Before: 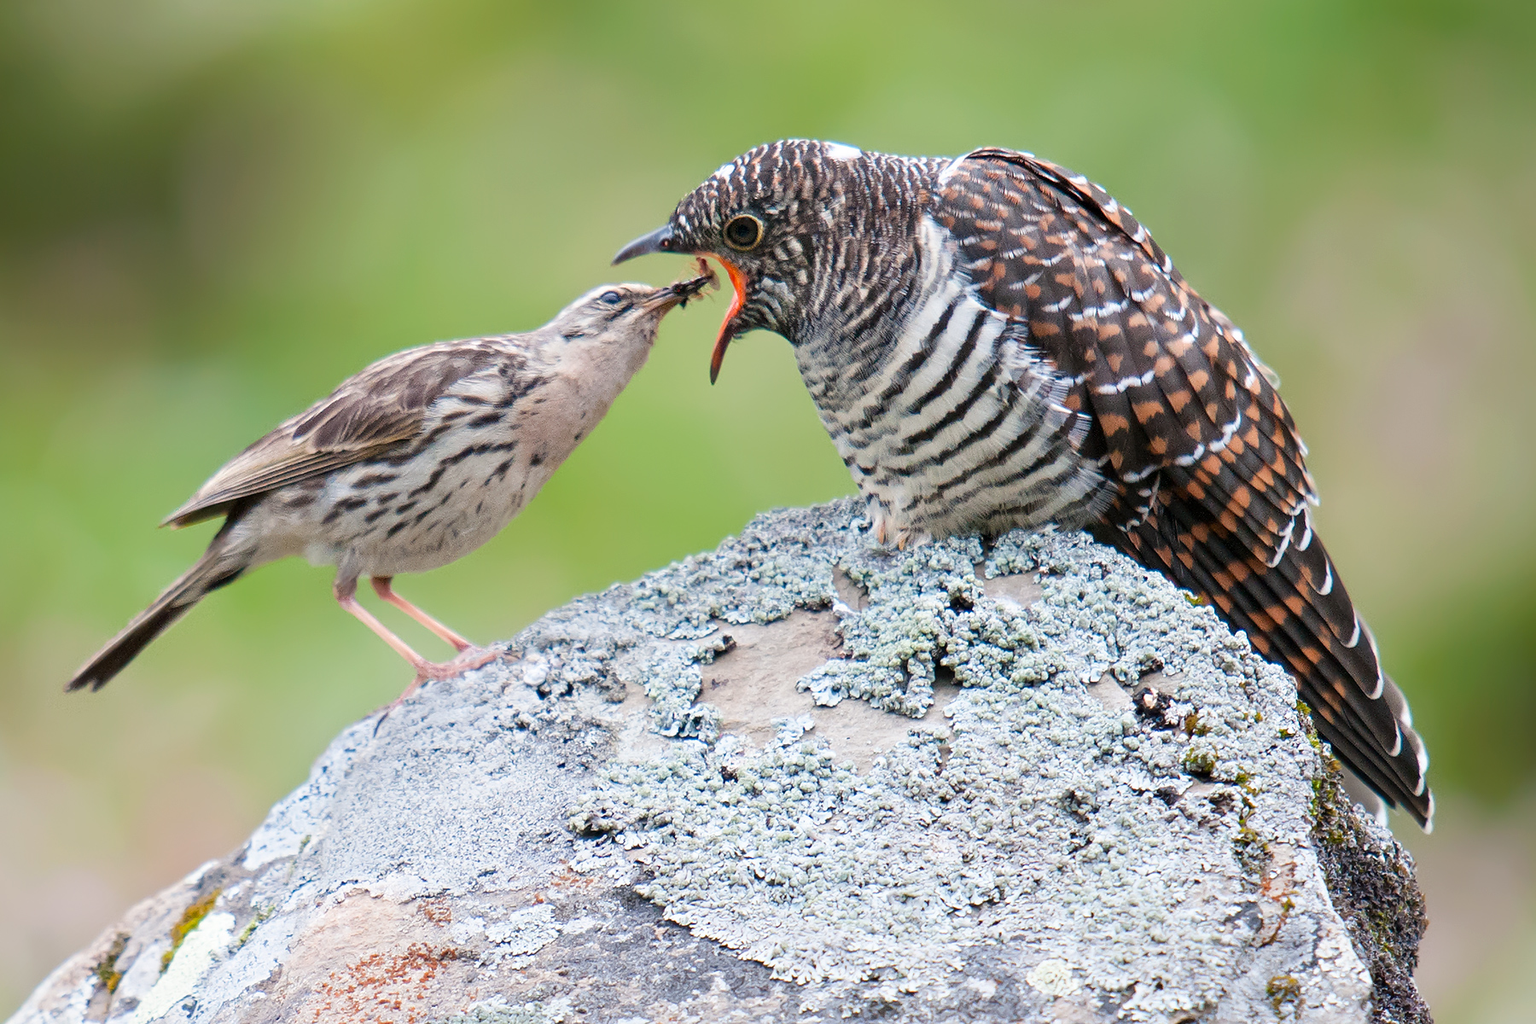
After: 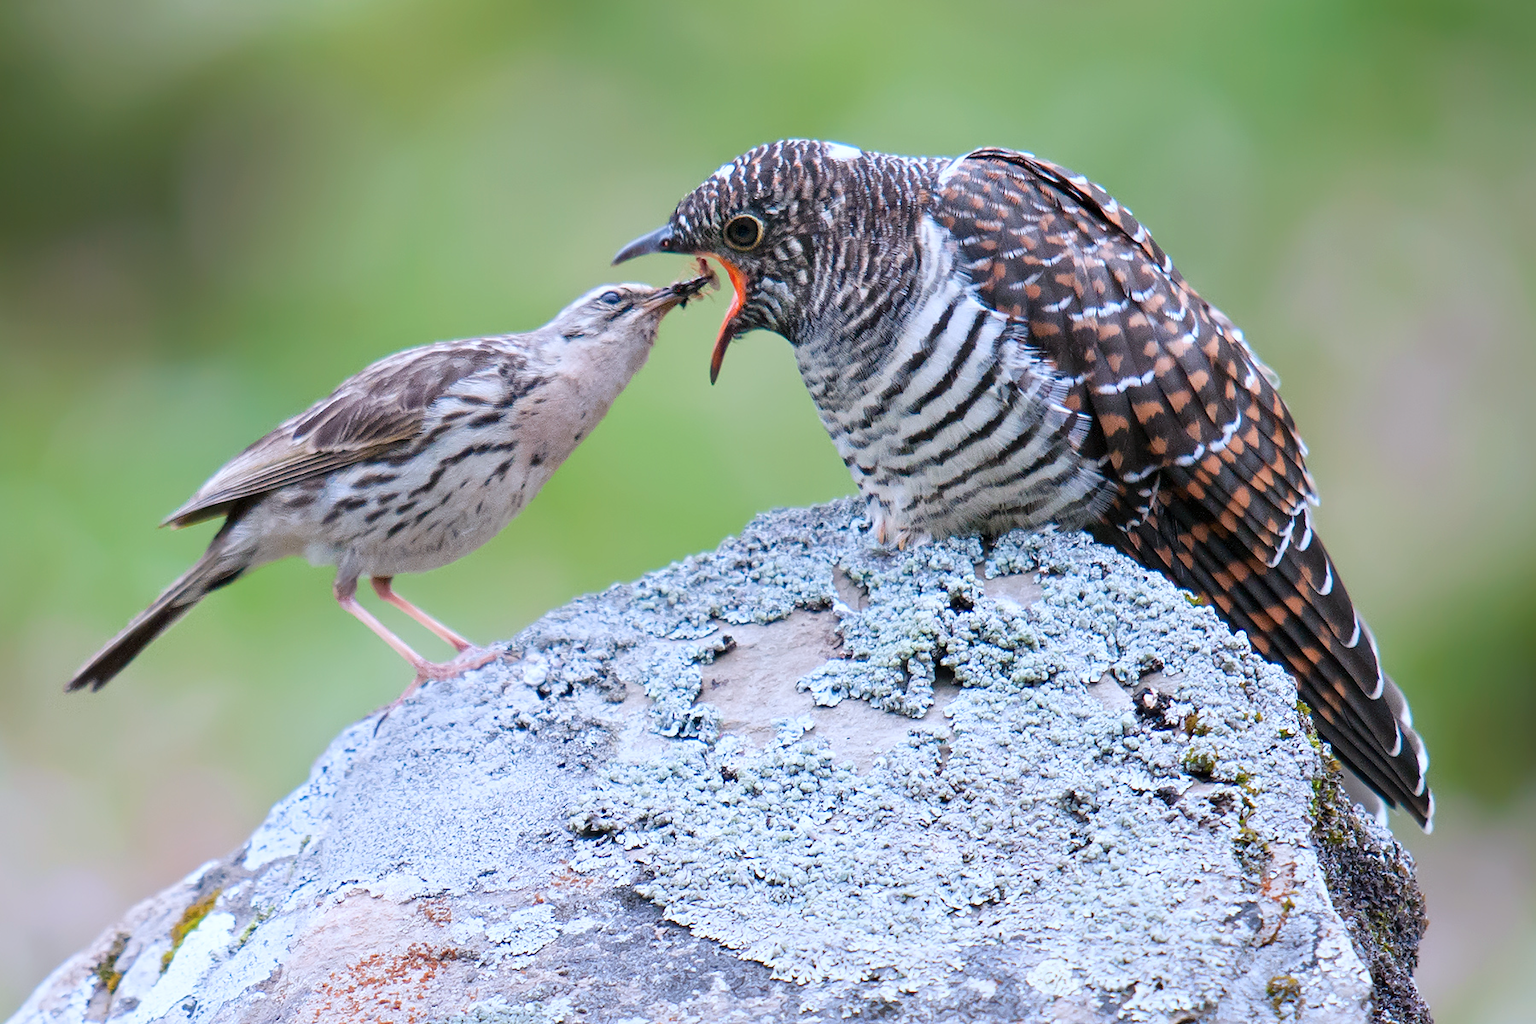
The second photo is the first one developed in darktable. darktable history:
color calibration: illuminant as shot in camera, x 0.37, y 0.382, temperature 4320.42 K
